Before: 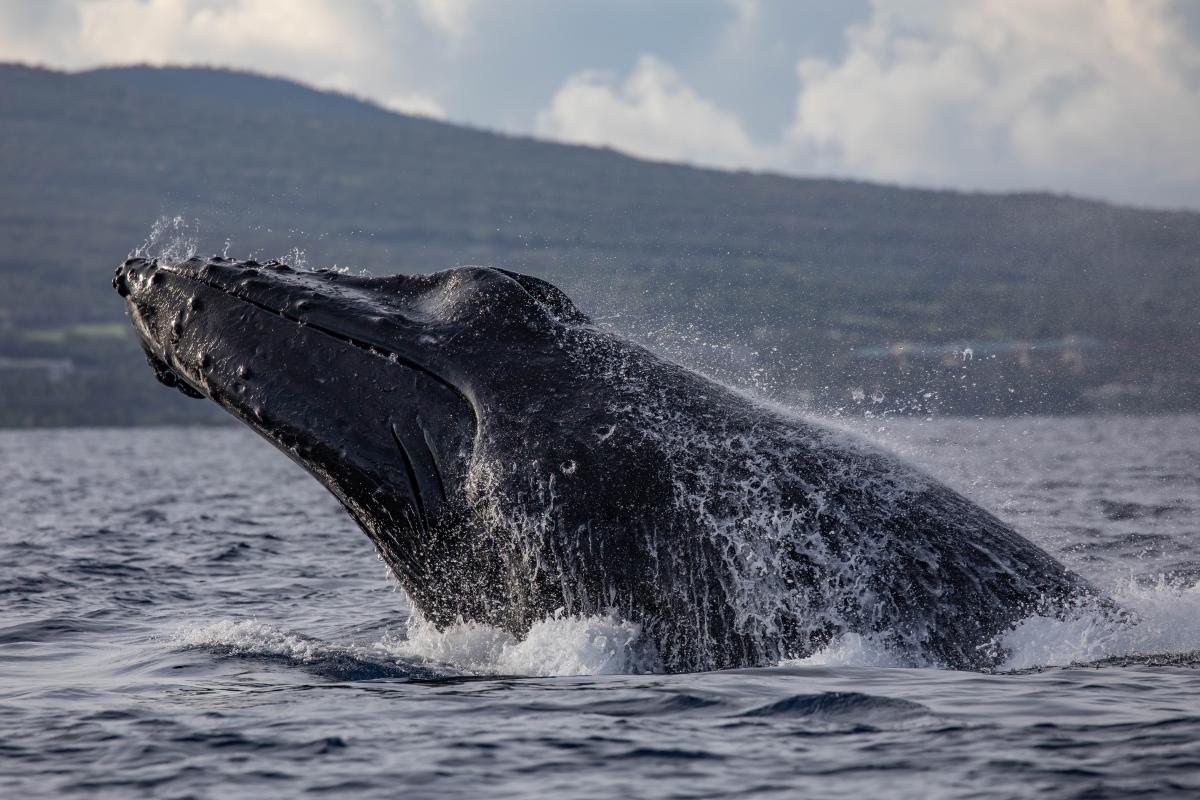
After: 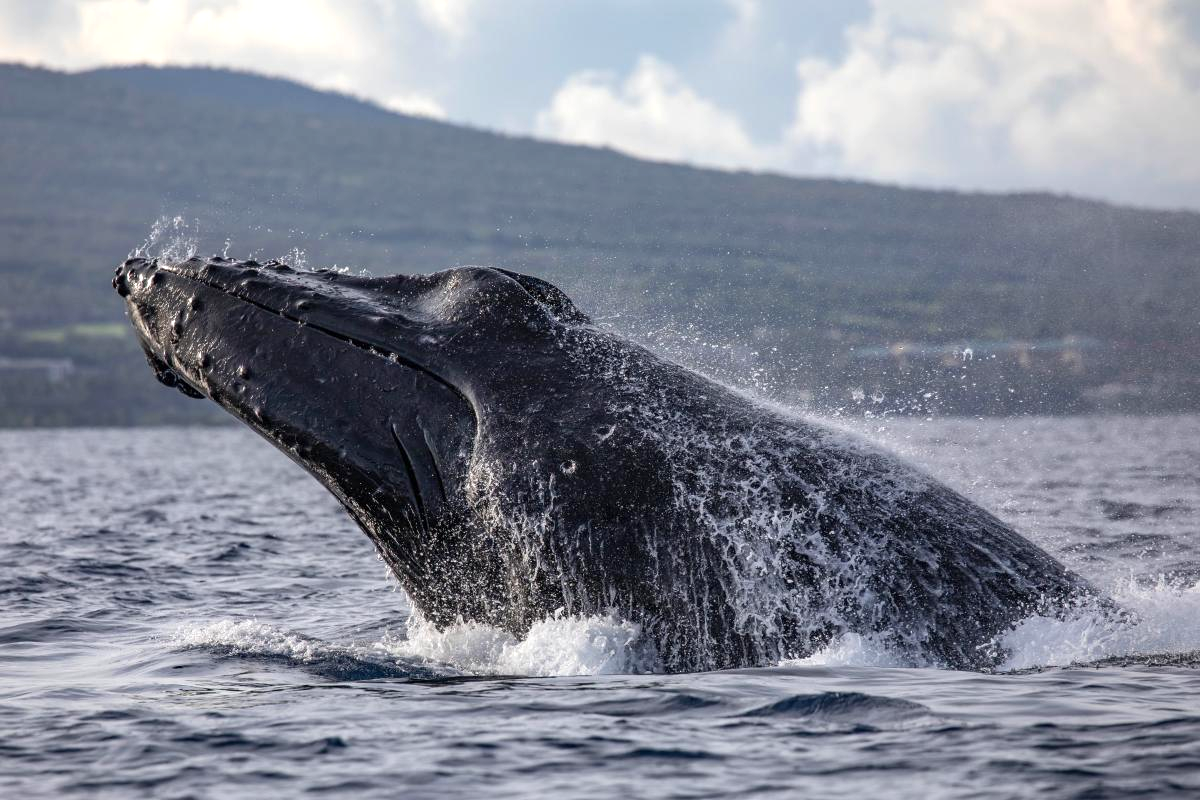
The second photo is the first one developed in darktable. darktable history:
exposure: exposure 0.571 EV, compensate highlight preservation false
